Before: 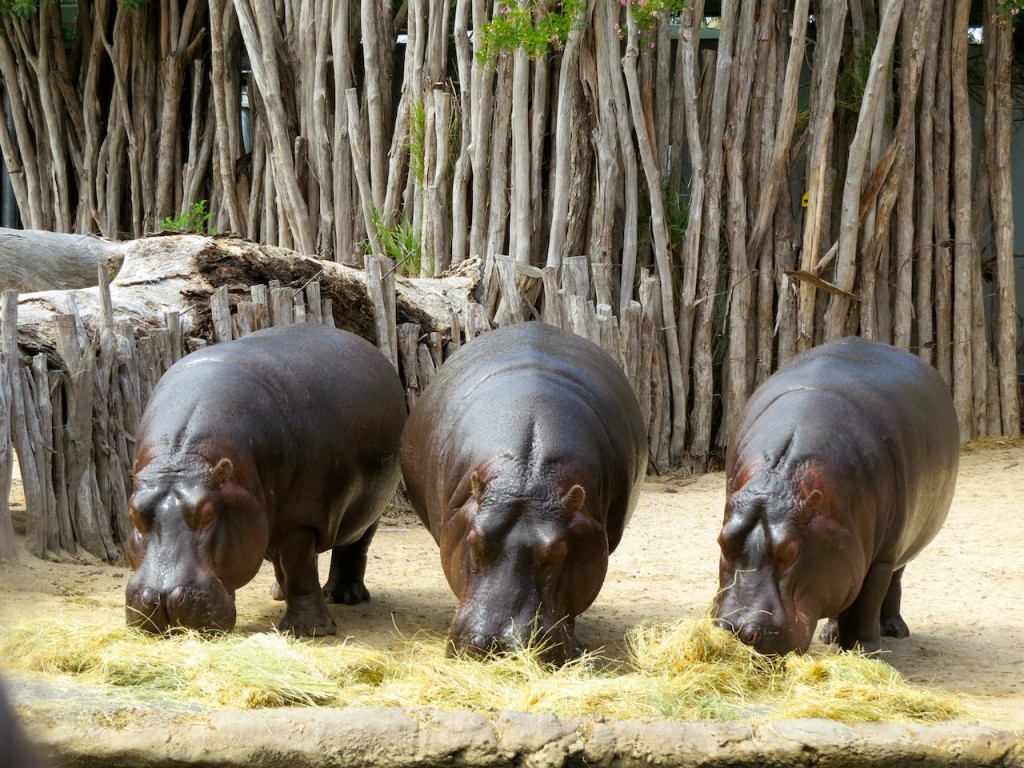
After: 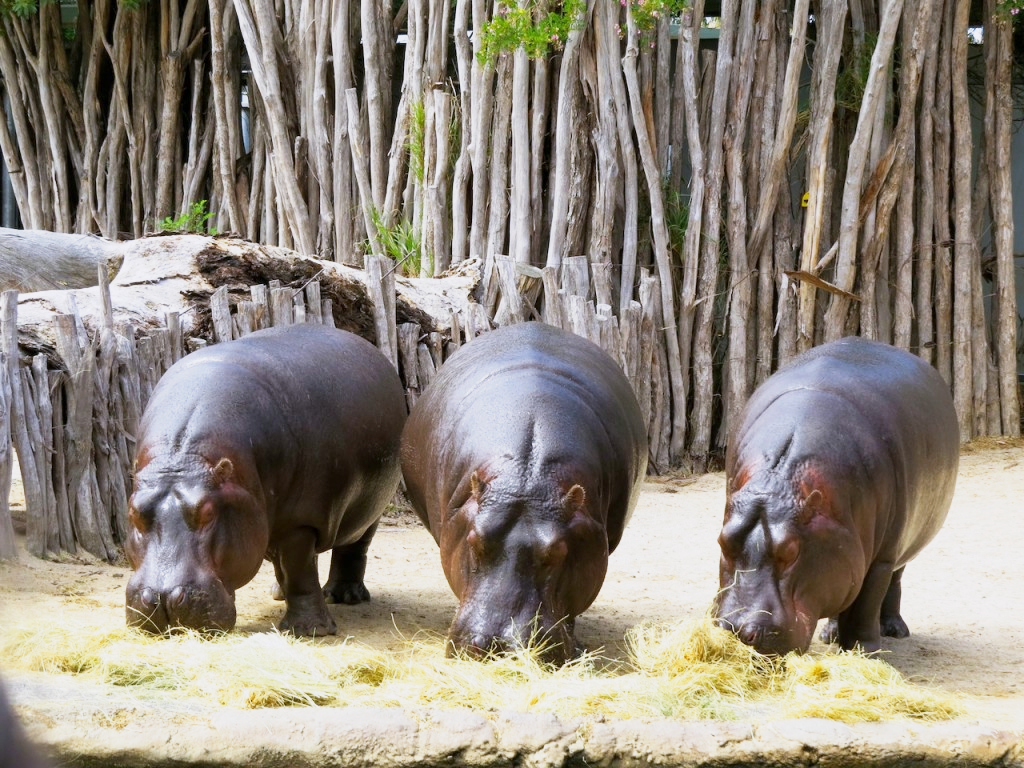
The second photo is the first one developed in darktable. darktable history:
white balance: red 1.004, blue 1.096
base curve: curves: ch0 [(0, 0) (0.088, 0.125) (0.176, 0.251) (0.354, 0.501) (0.613, 0.749) (1, 0.877)], preserve colors none
